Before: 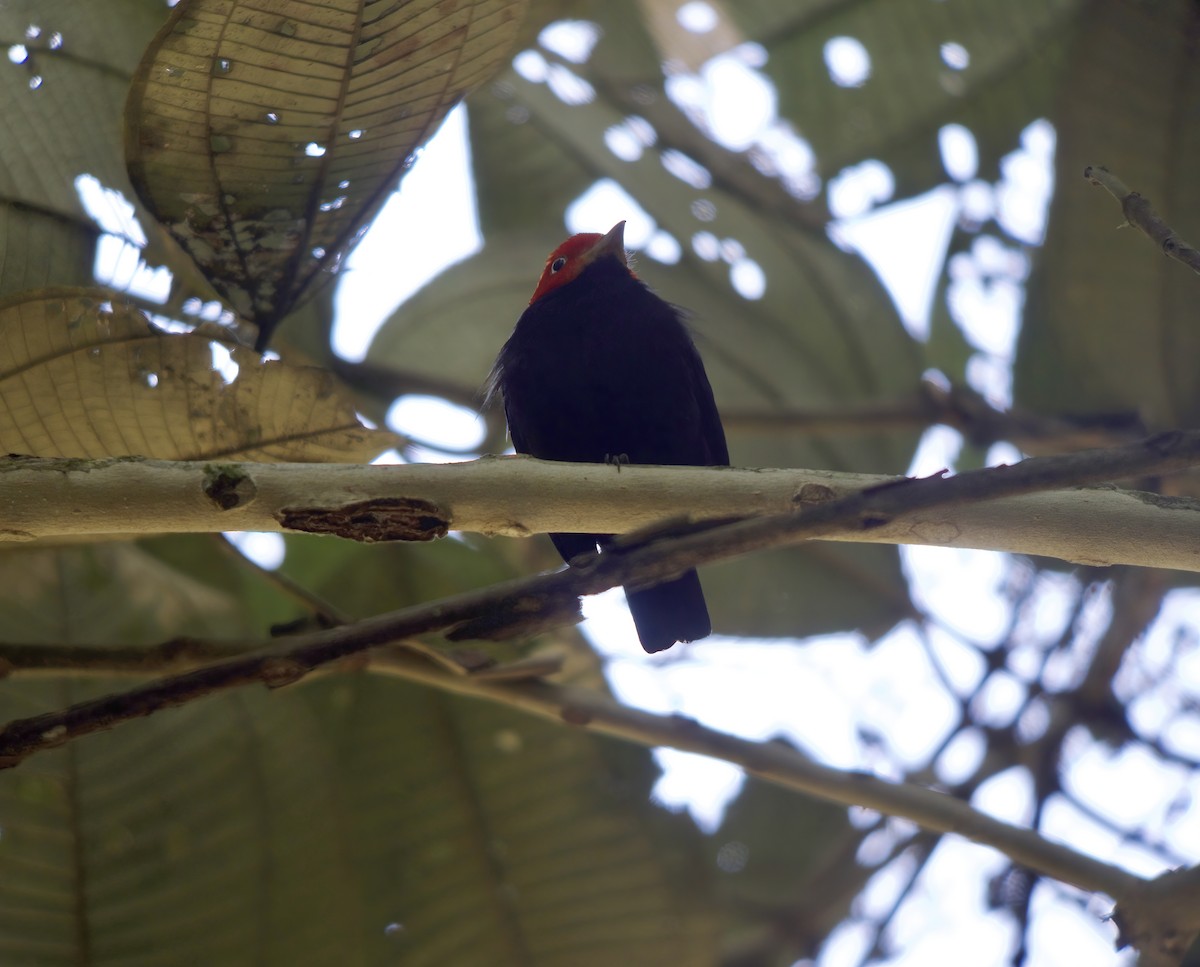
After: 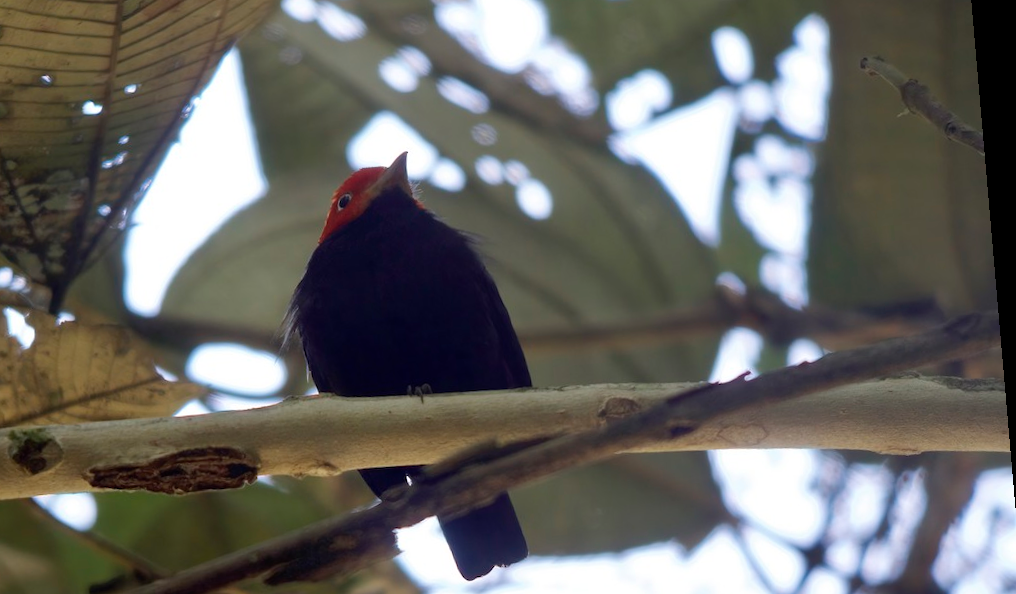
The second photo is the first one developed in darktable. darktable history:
contrast brightness saturation: contrast 0.01, saturation -0.05
white balance: emerald 1
rotate and perspective: rotation -4.98°, automatic cropping off
crop: left 18.38%, top 11.092%, right 2.134%, bottom 33.217%
